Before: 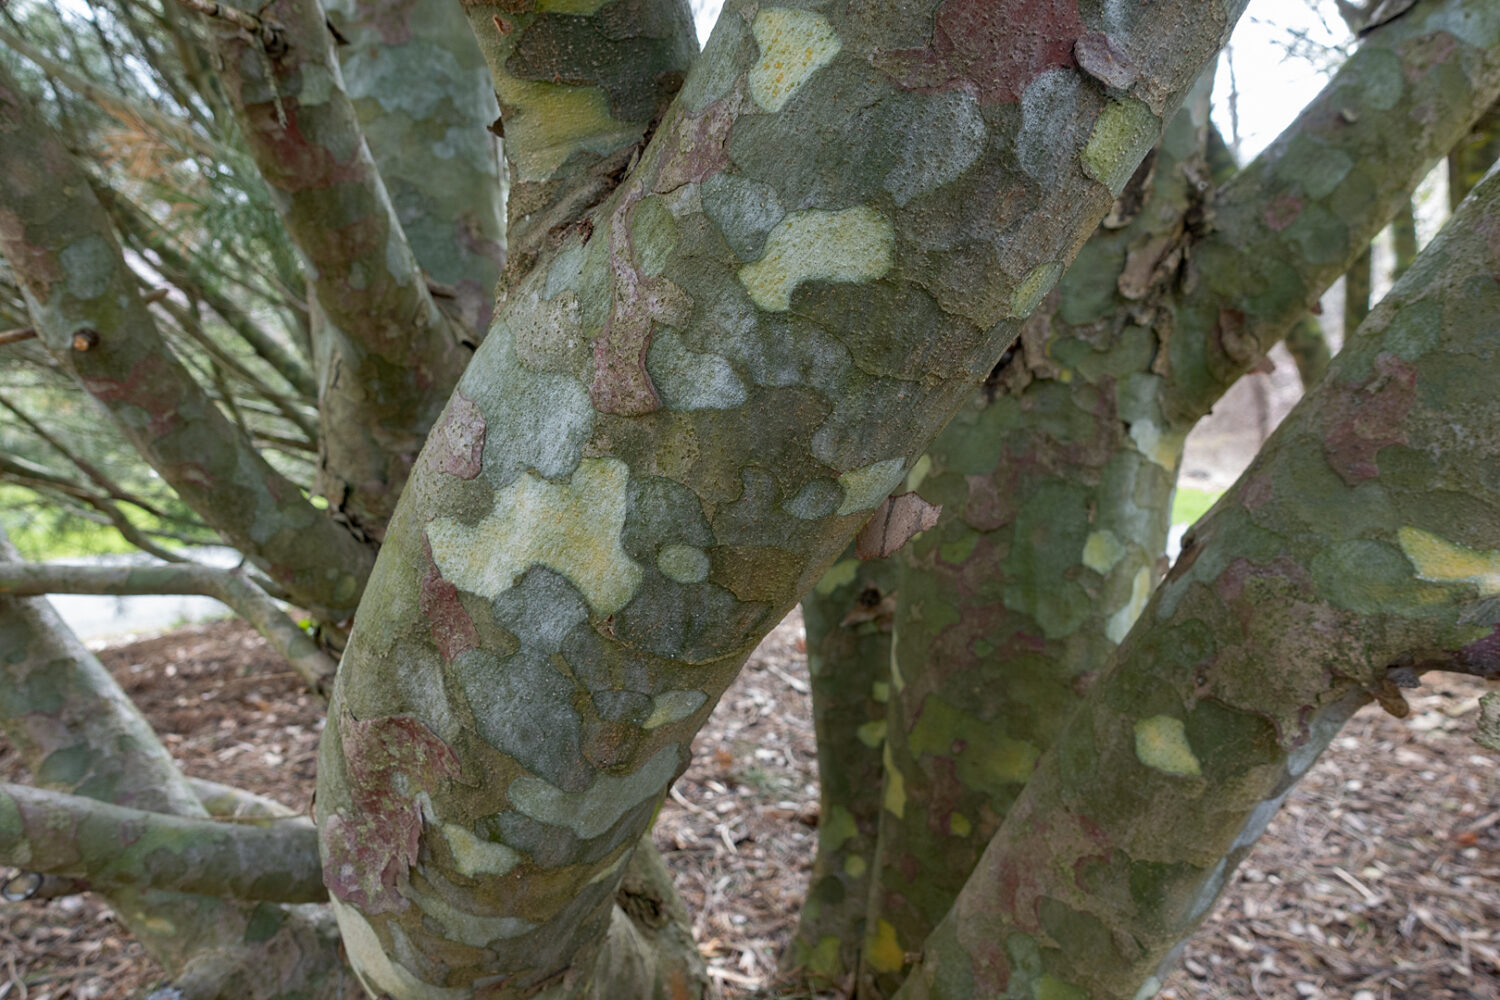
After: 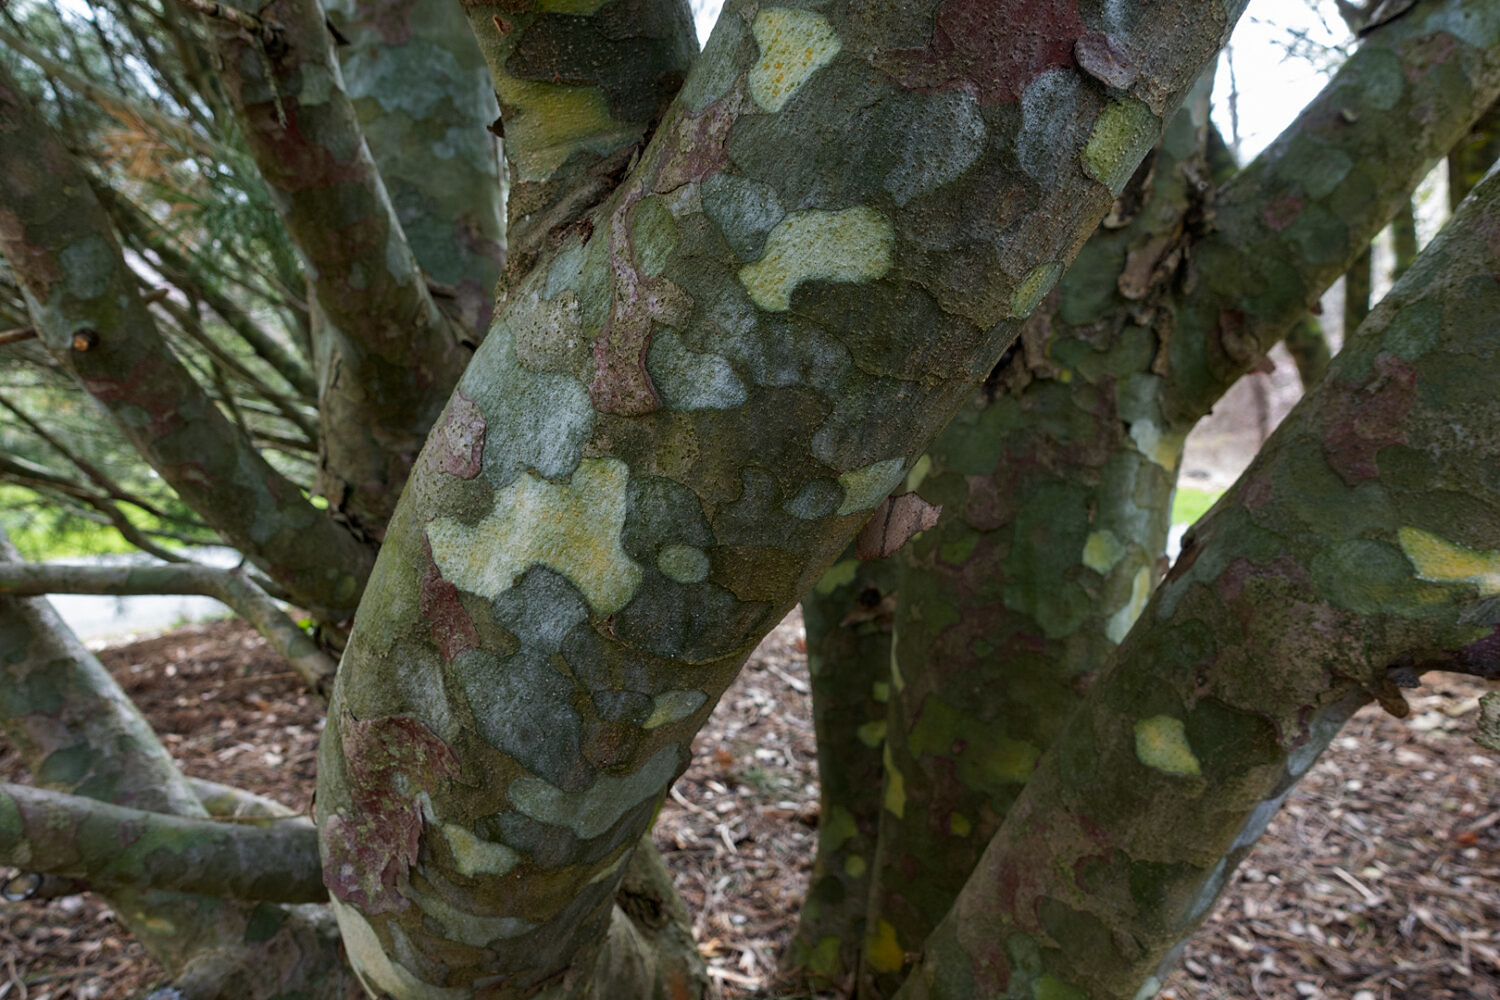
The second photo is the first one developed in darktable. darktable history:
tone curve: curves: ch0 [(0, 0) (0.153, 0.06) (1, 1)], preserve colors none
